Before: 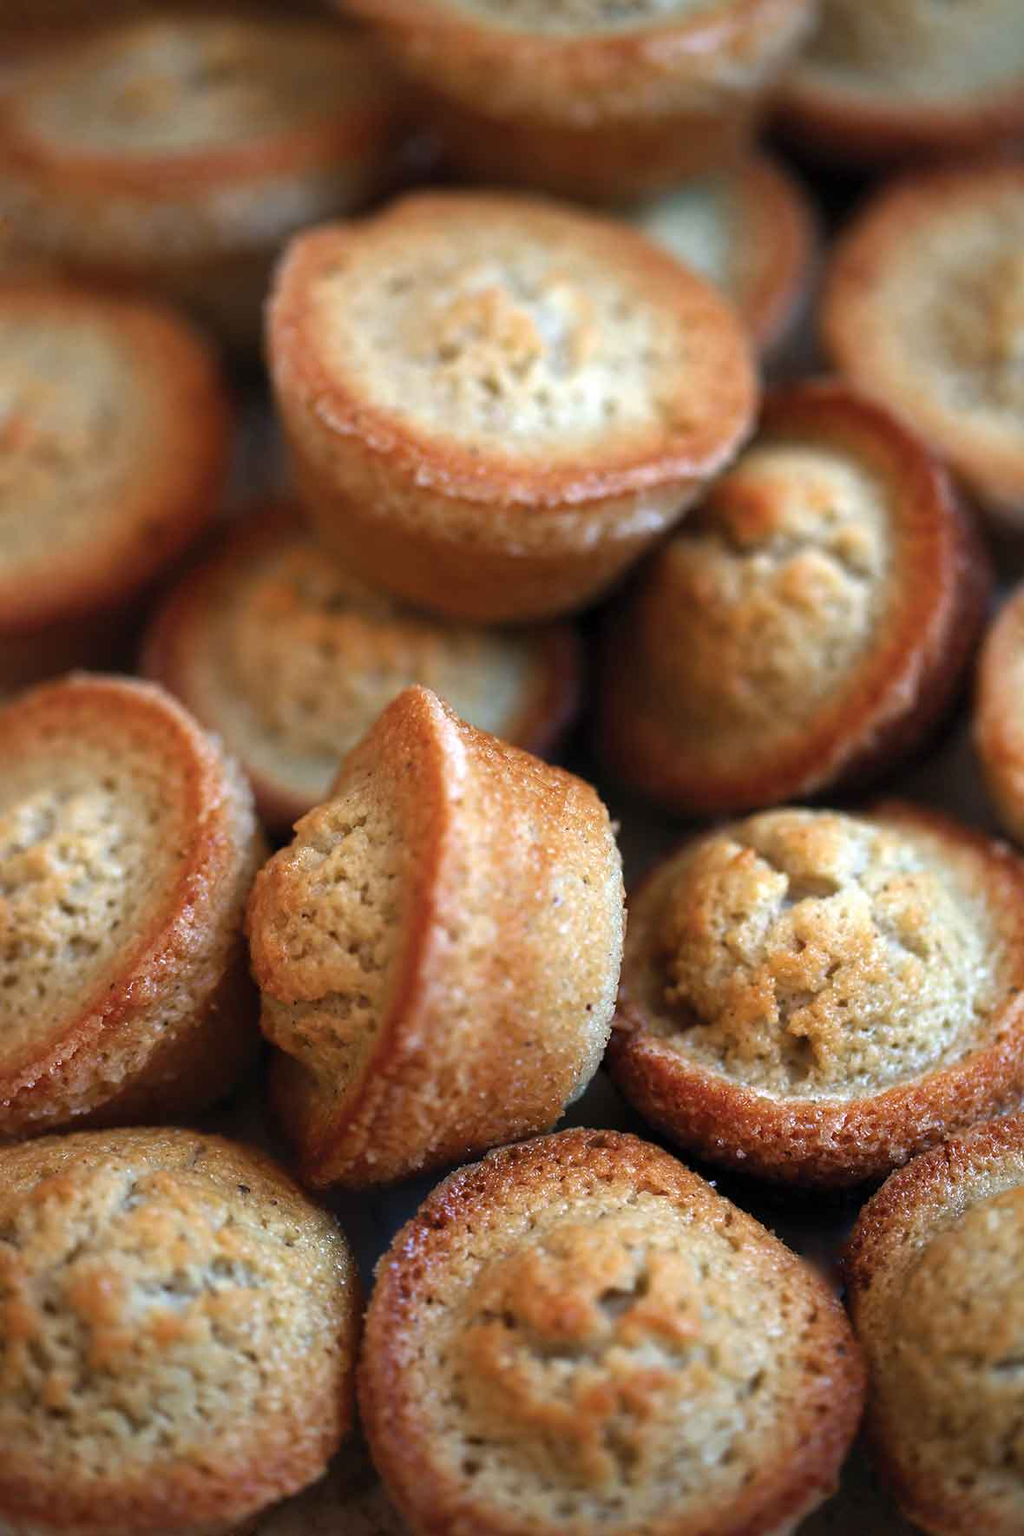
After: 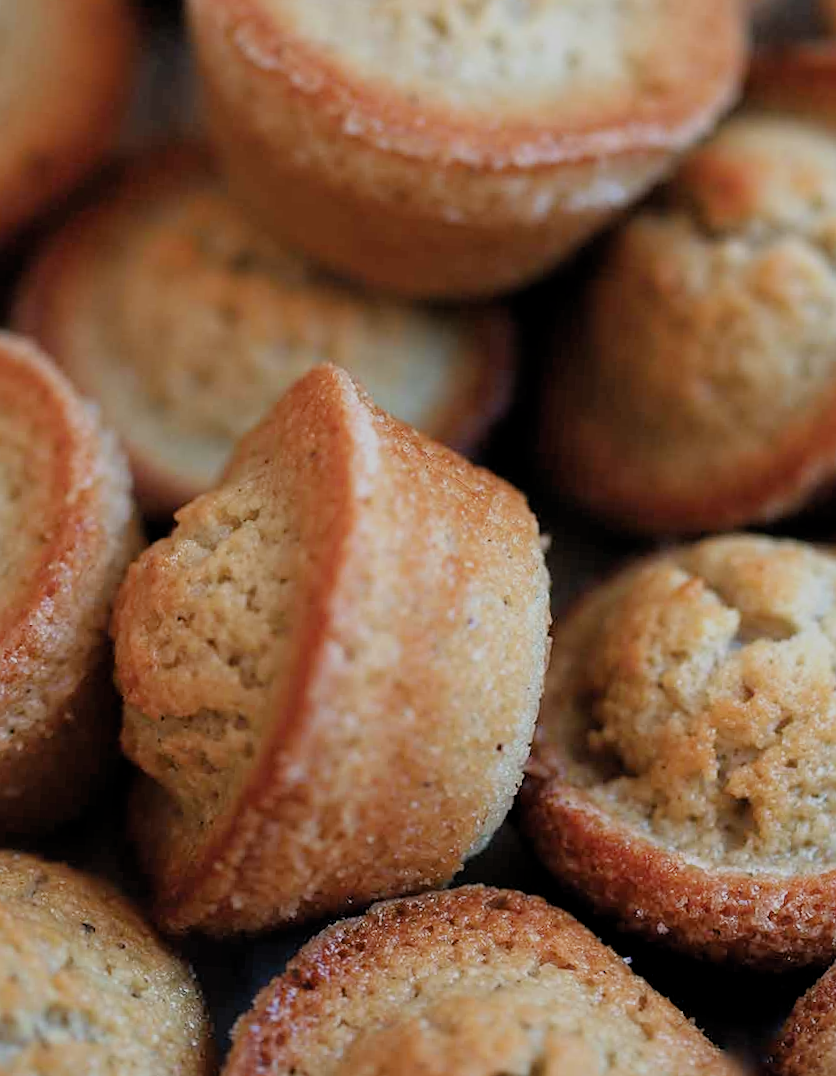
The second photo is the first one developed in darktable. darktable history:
crop and rotate: angle -4.09°, left 9.732%, top 20.959%, right 11.972%, bottom 11.88%
filmic rgb: black relative exposure -8.78 EV, white relative exposure 4.98 EV, target black luminance 0%, hardness 3.77, latitude 65.93%, contrast 0.832, shadows ↔ highlights balance 19.73%
sharpen: amount 0.203
